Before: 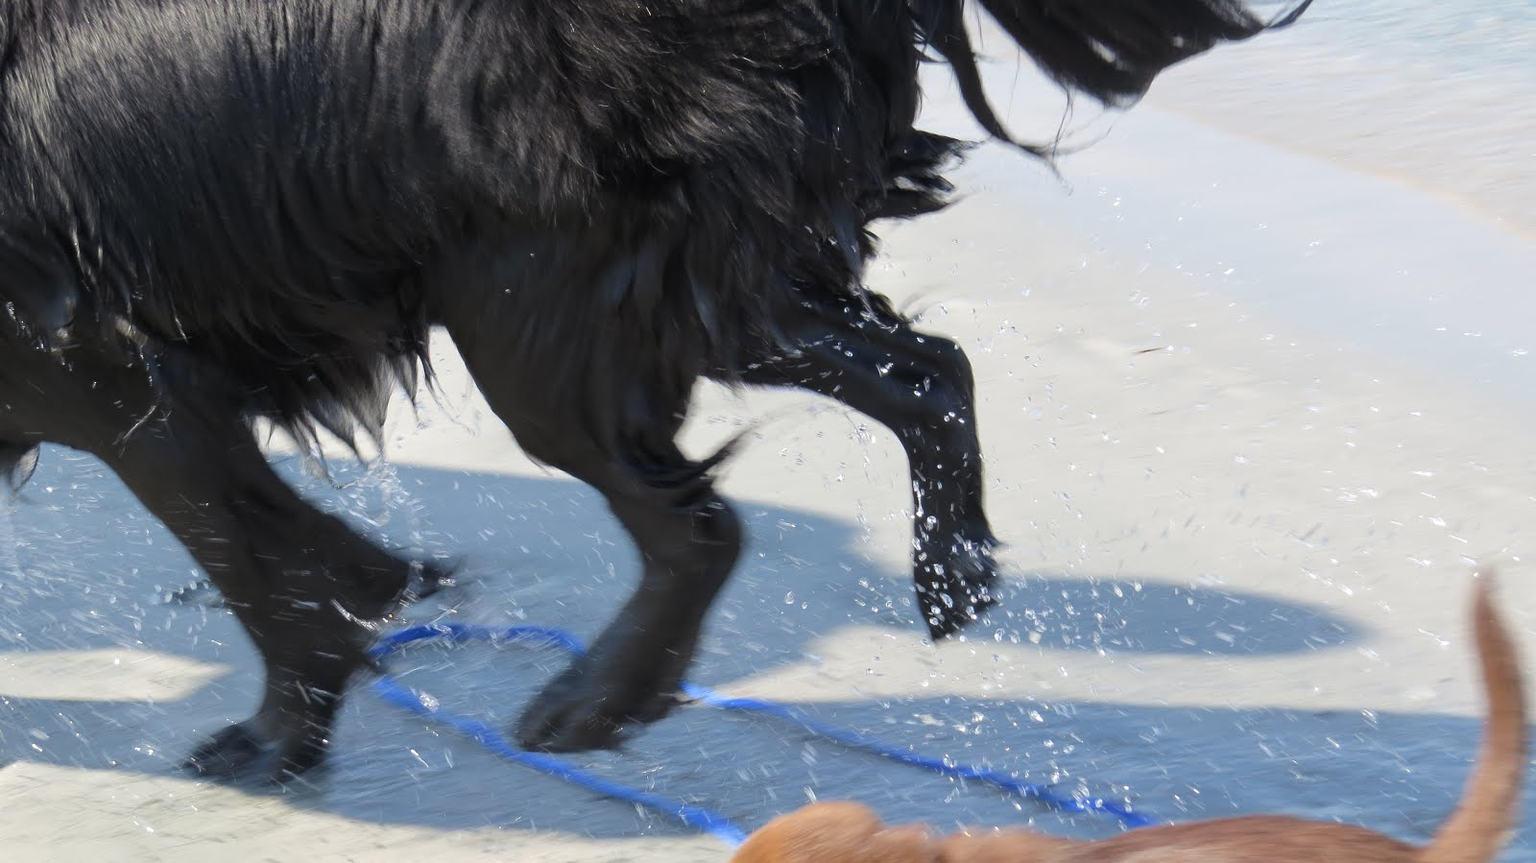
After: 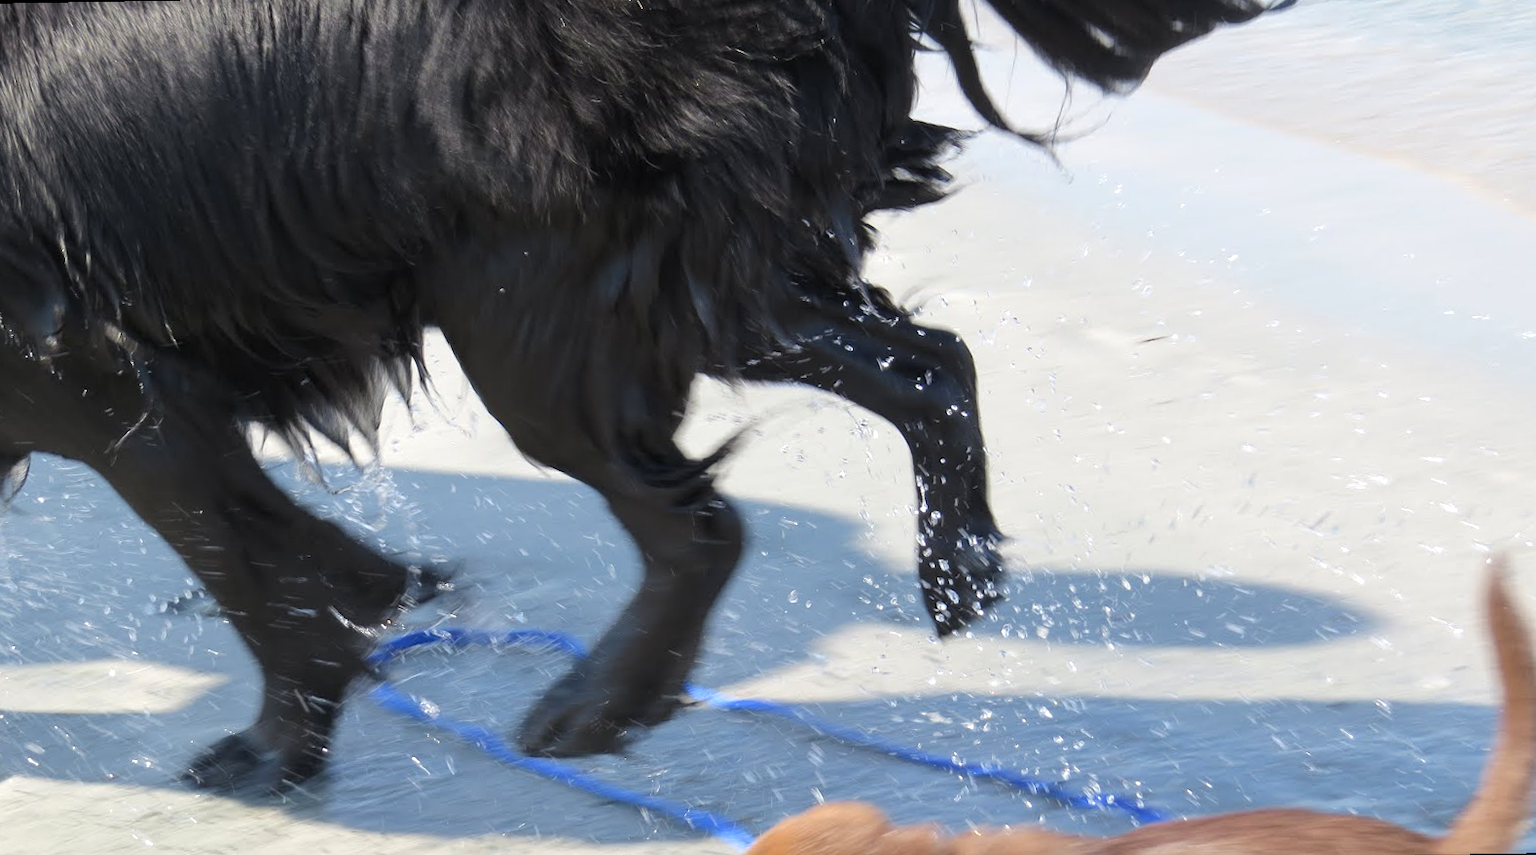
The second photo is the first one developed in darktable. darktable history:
exposure: exposure 0.2 EV, compensate highlight preservation false
rotate and perspective: rotation -1°, crop left 0.011, crop right 0.989, crop top 0.025, crop bottom 0.975
